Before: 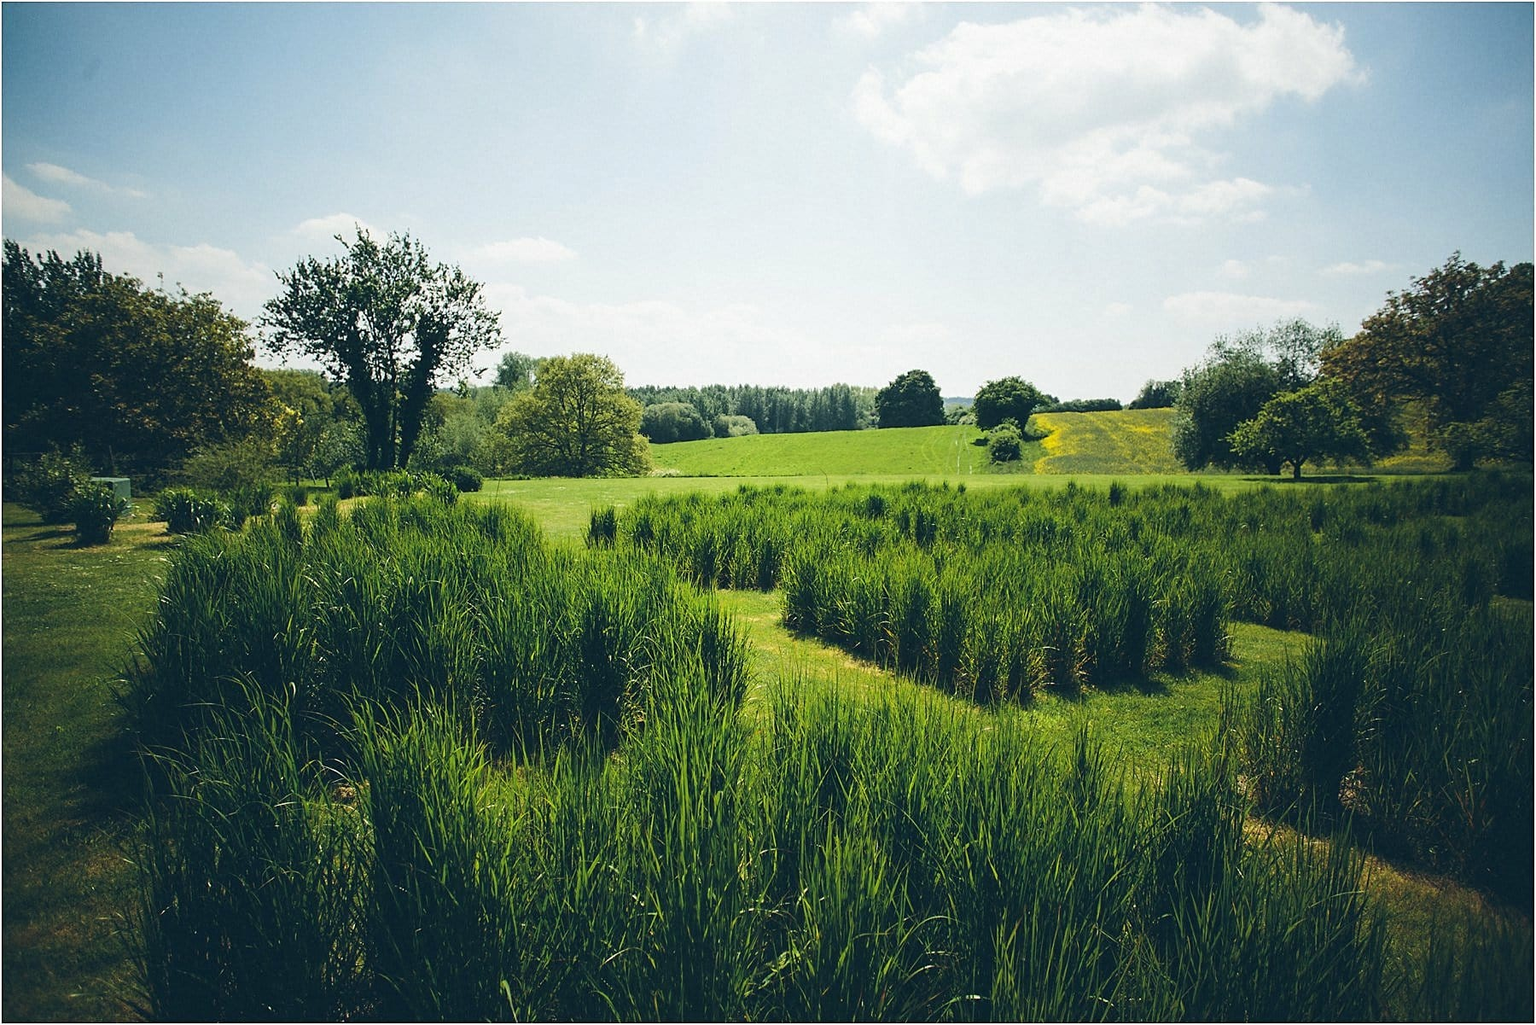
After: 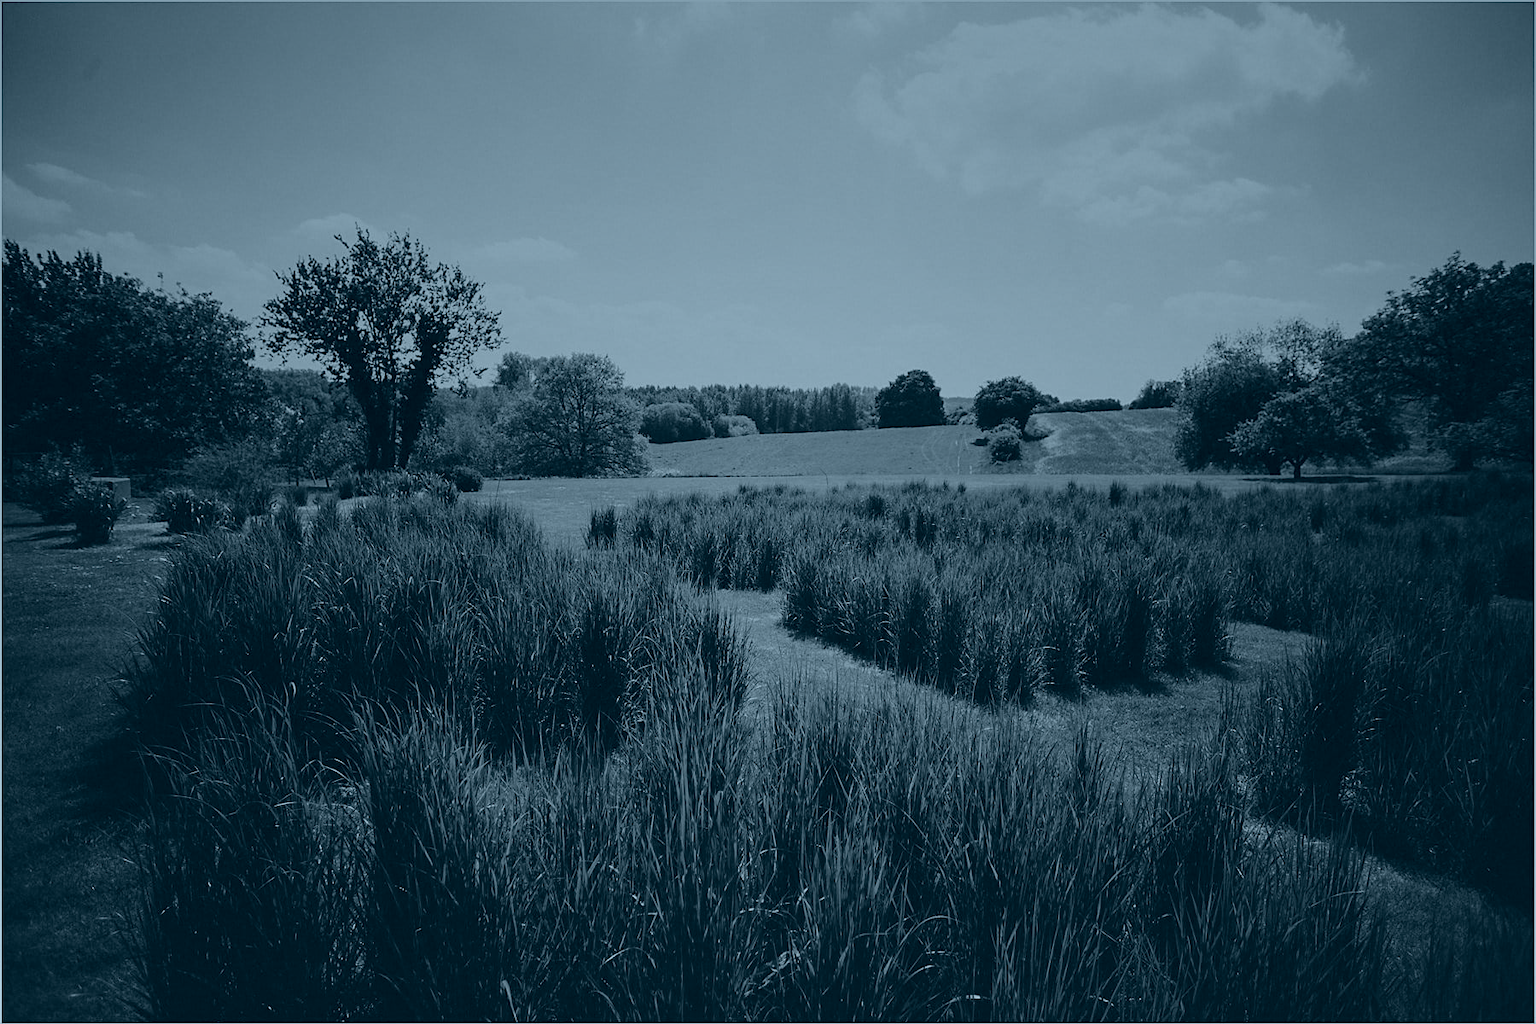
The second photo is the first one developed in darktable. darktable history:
color balance rgb: linear chroma grading › global chroma 15%, perceptual saturation grading › global saturation 30%
graduated density: hue 238.83°, saturation 50%
white balance: red 0.986, blue 1.01
exposure: black level correction 0, exposure 1.3 EV, compensate highlight preservation false
colorize: hue 194.4°, saturation 29%, source mix 61.75%, lightness 3.98%, version 1
color balance: mode lift, gamma, gain (sRGB)
